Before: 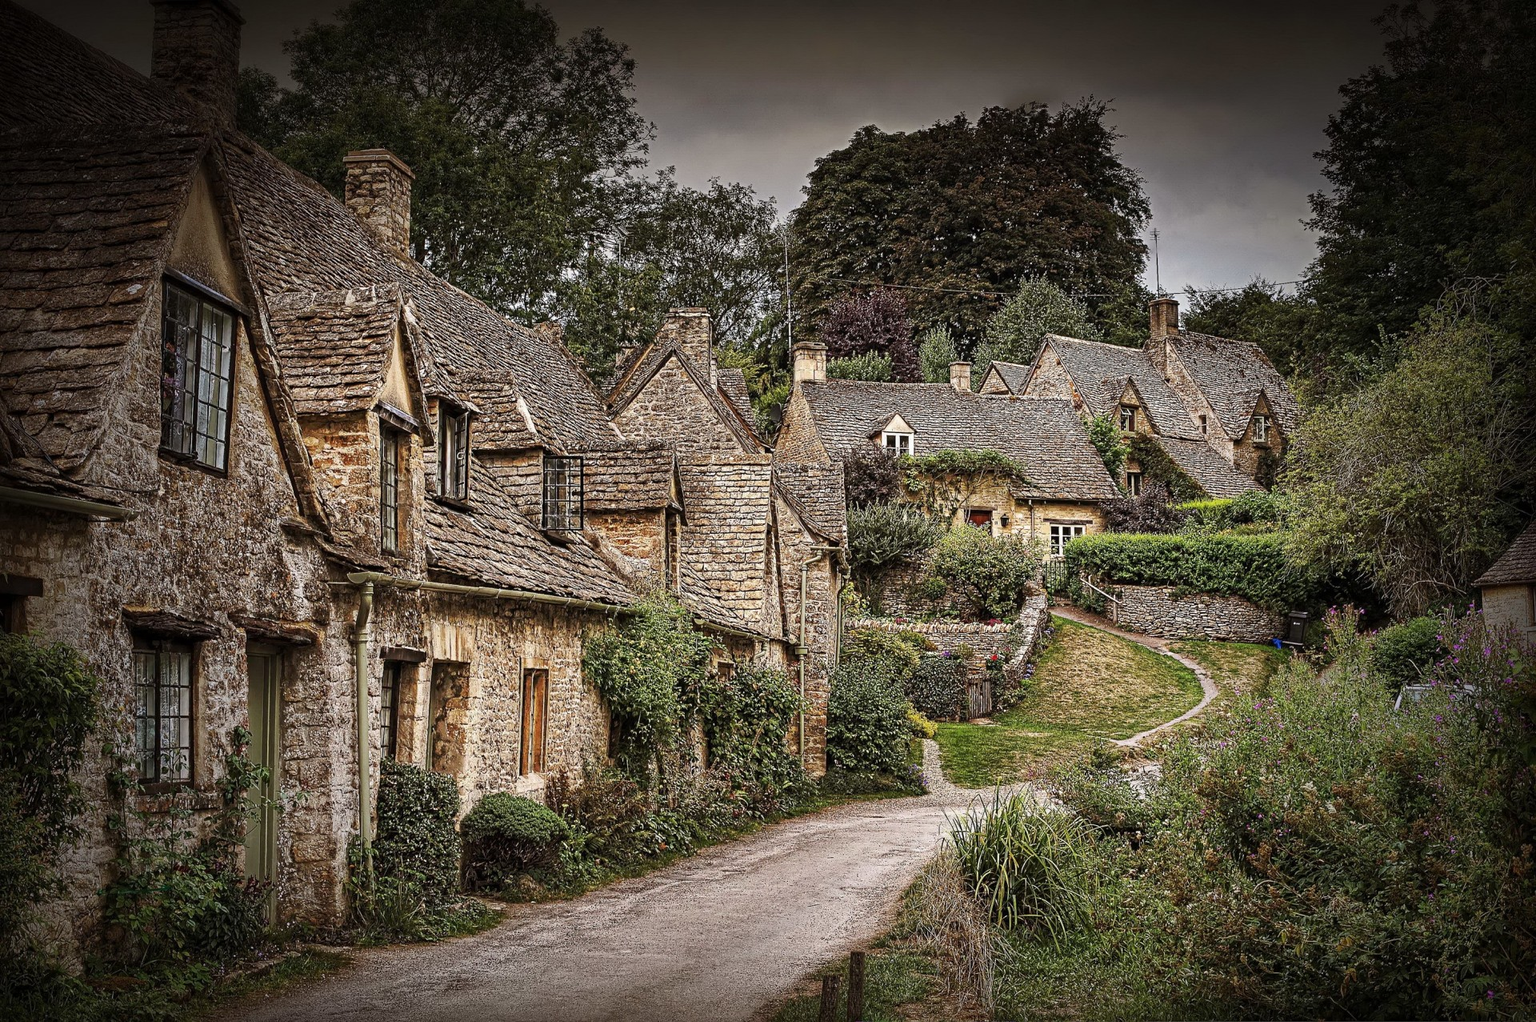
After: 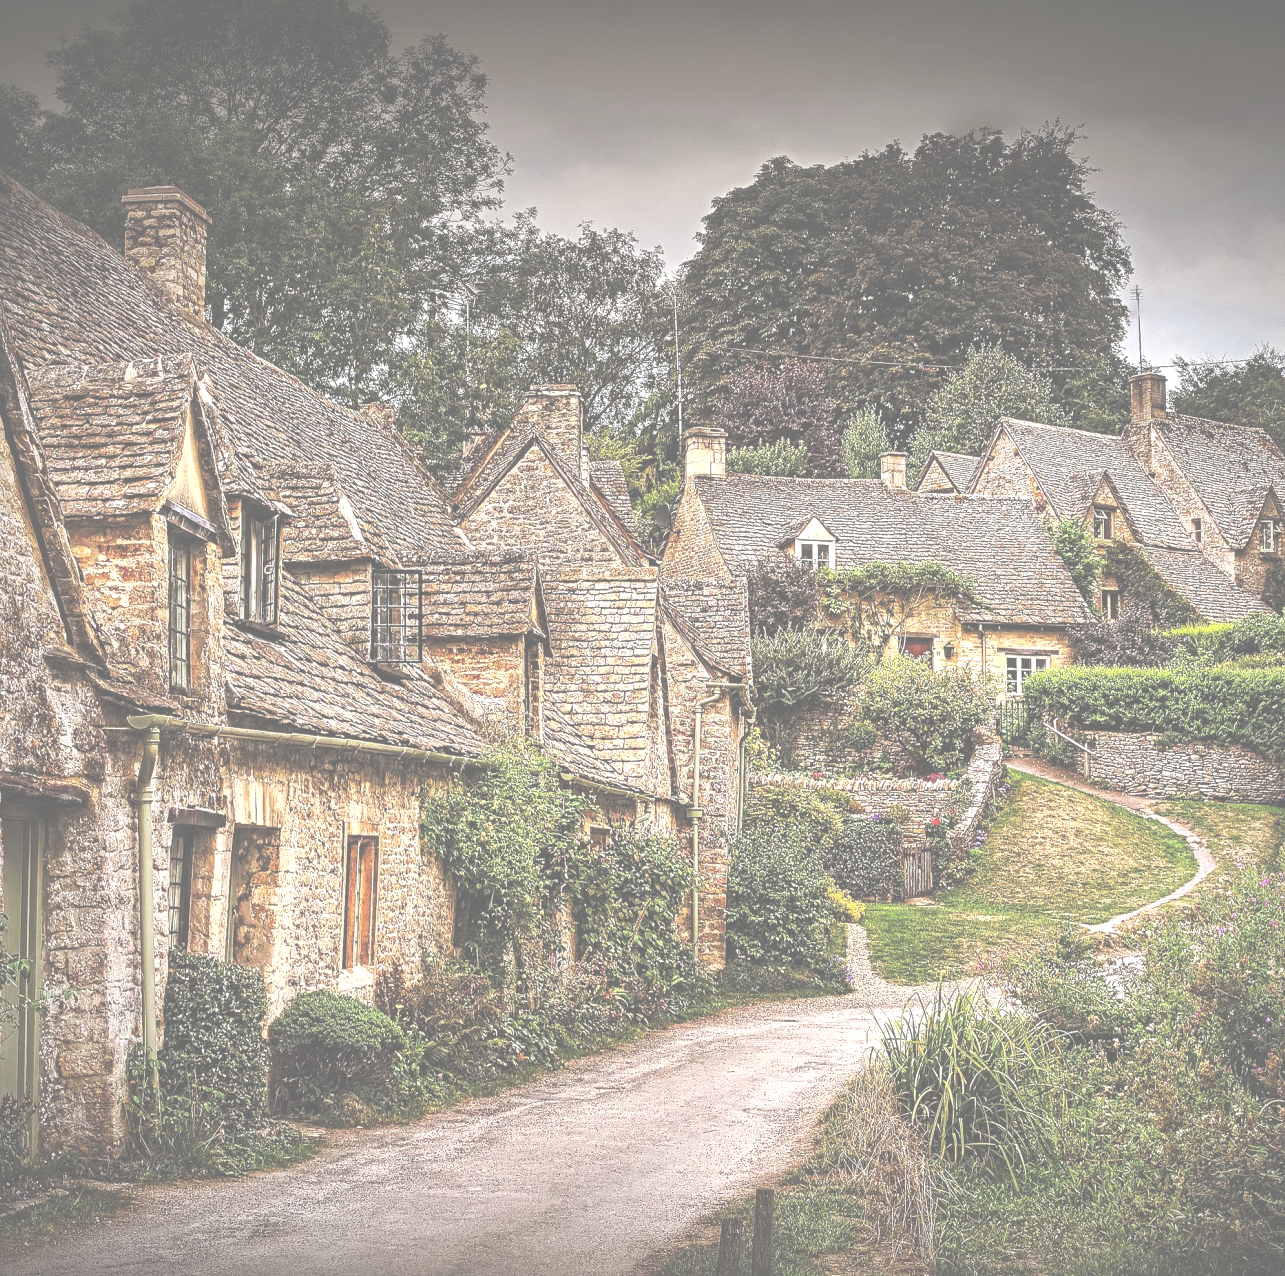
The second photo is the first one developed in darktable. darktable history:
exposure: black level correction -0.073, exposure 0.502 EV, compensate exposure bias true, compensate highlight preservation false
crop and rotate: left 15.991%, right 17.056%
local contrast: on, module defaults
tone curve: curves: ch0 [(0, 0) (0.003, 0.004) (0.011, 0.015) (0.025, 0.033) (0.044, 0.059) (0.069, 0.092) (0.1, 0.132) (0.136, 0.18) (0.177, 0.235) (0.224, 0.297) (0.277, 0.366) (0.335, 0.44) (0.399, 0.52) (0.468, 0.594) (0.543, 0.661) (0.623, 0.727) (0.709, 0.79) (0.801, 0.86) (0.898, 0.928) (1, 1)], color space Lab, independent channels, preserve colors none
